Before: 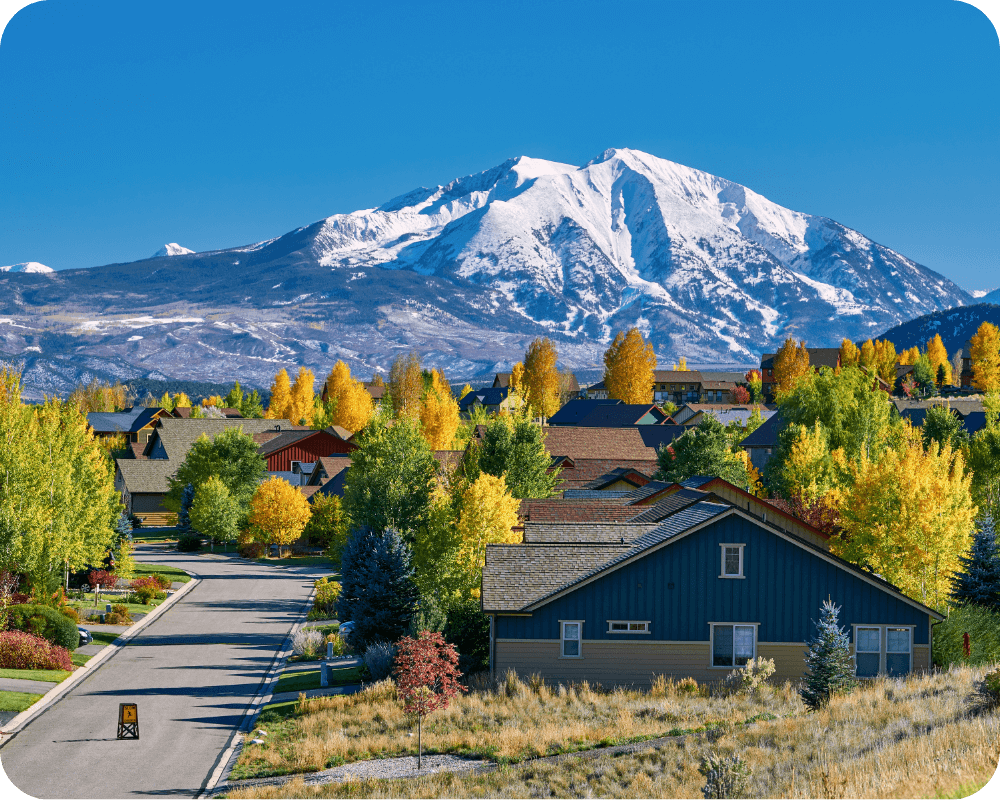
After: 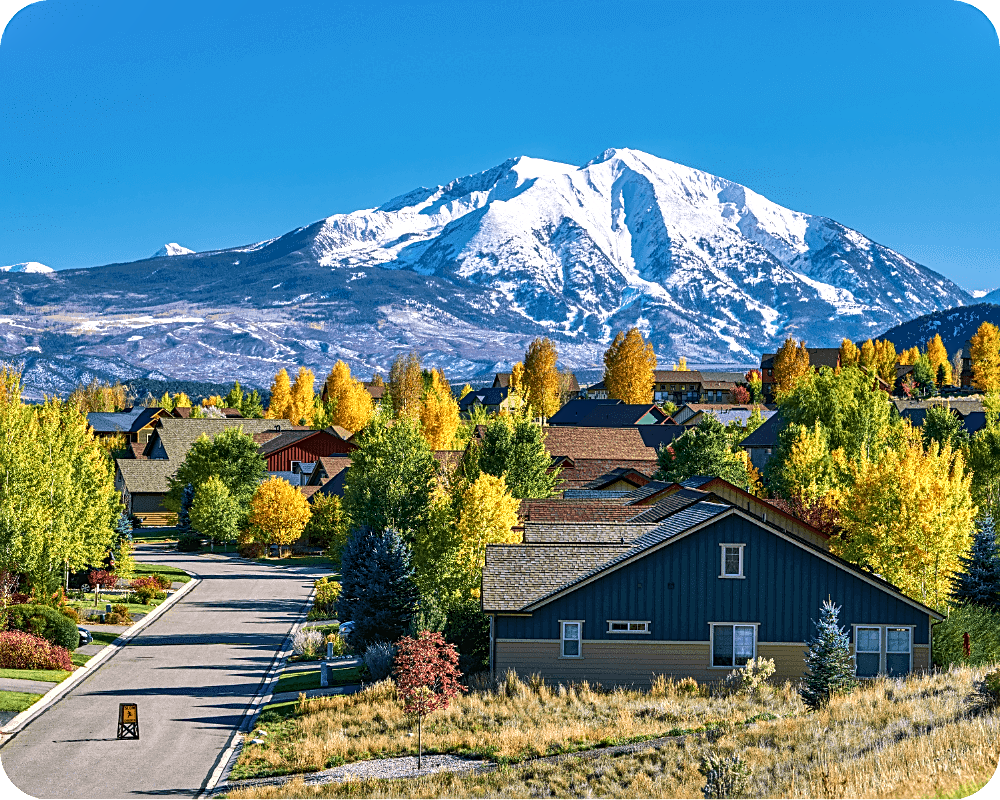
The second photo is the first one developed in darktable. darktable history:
sharpen: on, module defaults
tone equalizer: -8 EV -0.417 EV, -7 EV -0.389 EV, -6 EV -0.333 EV, -5 EV -0.222 EV, -3 EV 0.222 EV, -2 EV 0.333 EV, -1 EV 0.389 EV, +0 EV 0.417 EV, edges refinement/feathering 500, mask exposure compensation -1.57 EV, preserve details no
local contrast: on, module defaults
velvia: on, module defaults
